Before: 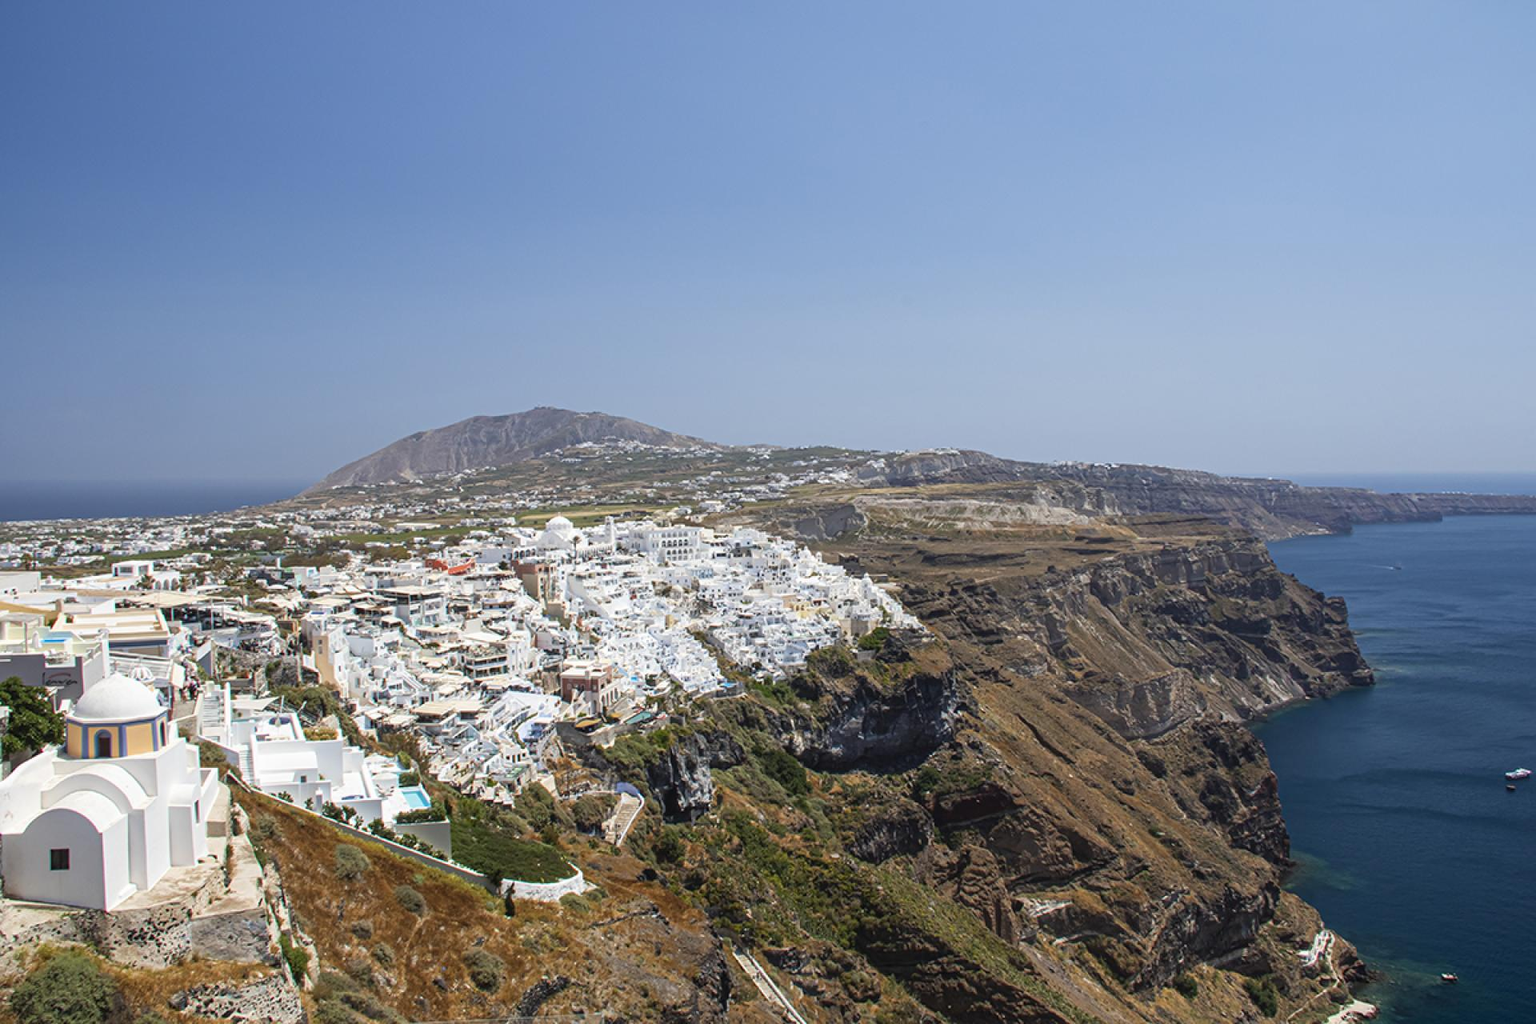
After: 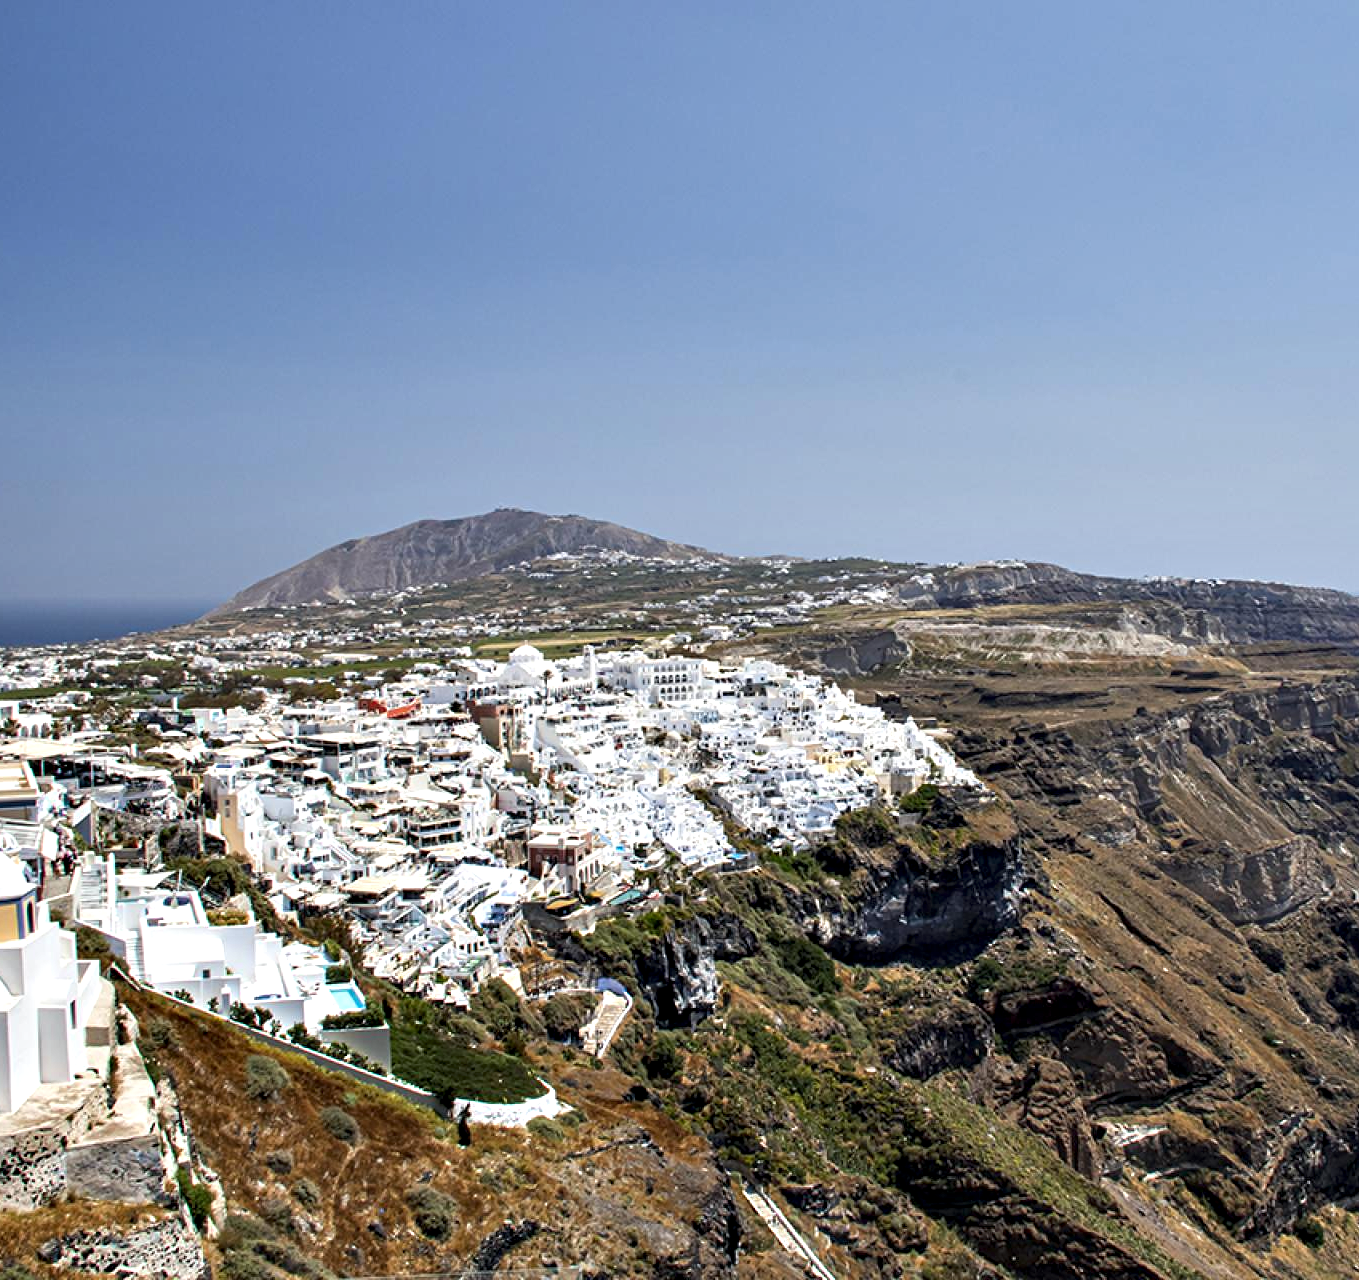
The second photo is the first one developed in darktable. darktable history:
contrast equalizer: octaves 7, y [[0.6 ×6], [0.55 ×6], [0 ×6], [0 ×6], [0 ×6]]
crop and rotate: left 9.016%, right 20.156%
